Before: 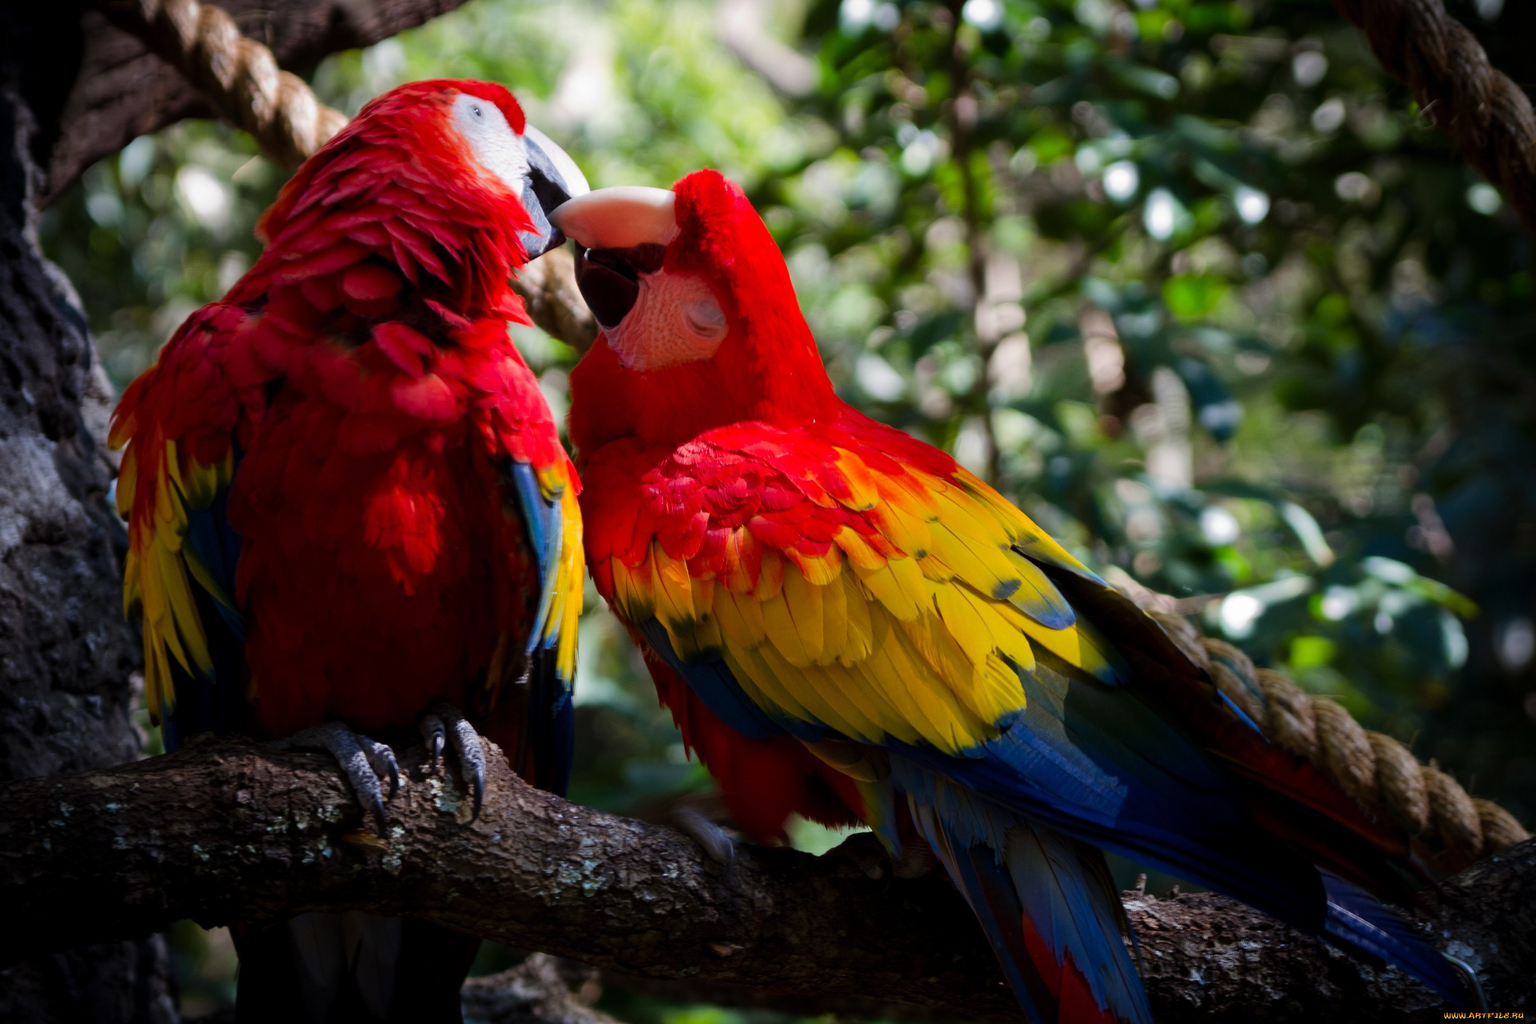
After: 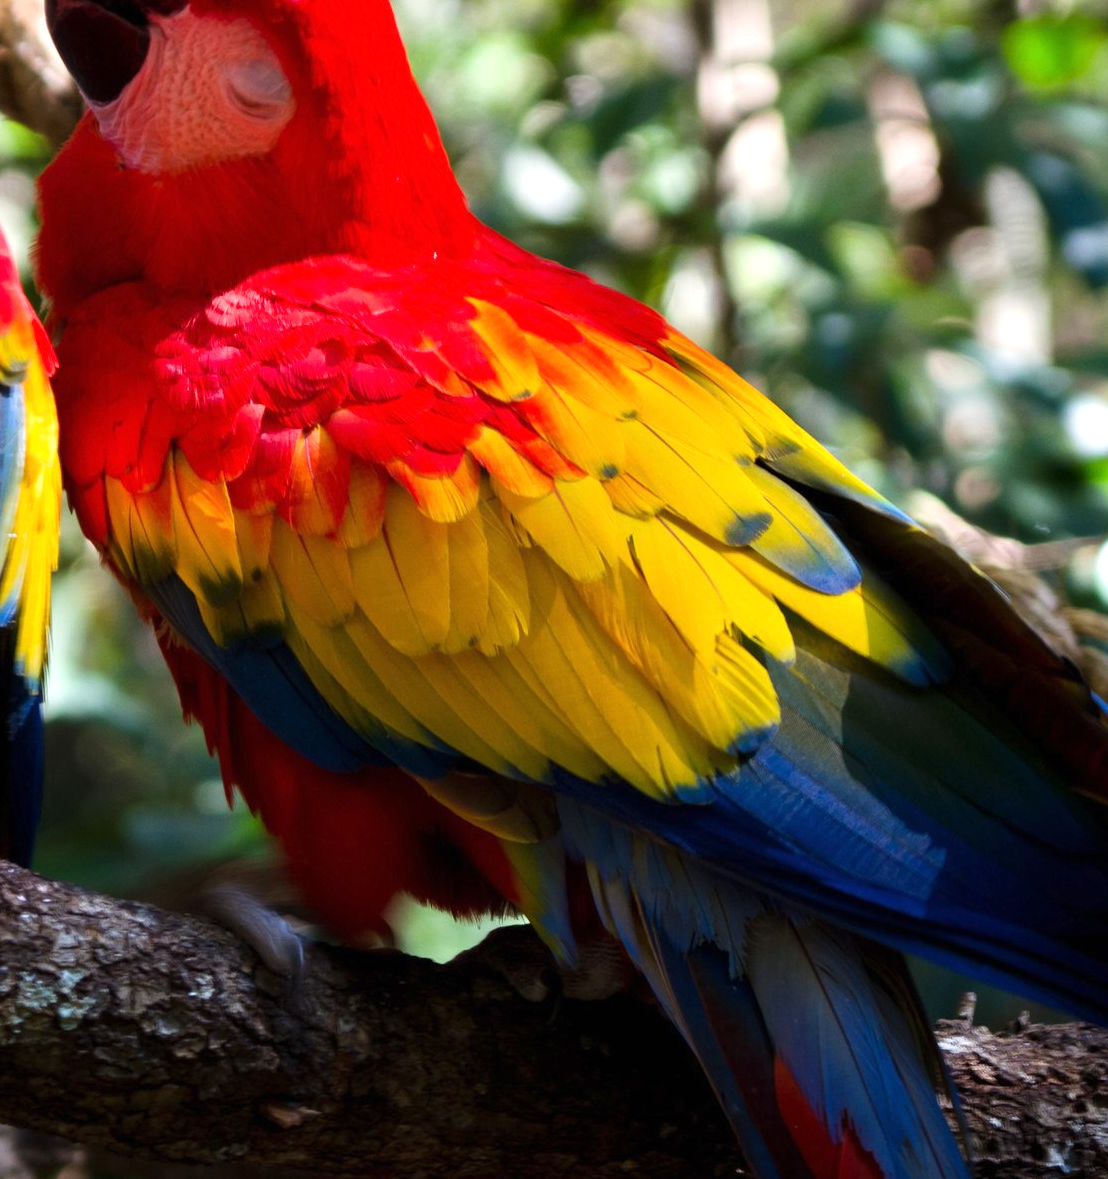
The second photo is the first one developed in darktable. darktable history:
crop: left 35.617%, top 25.829%, right 20.039%, bottom 3.418%
exposure: black level correction 0, exposure 0.701 EV, compensate exposure bias true, compensate highlight preservation false
